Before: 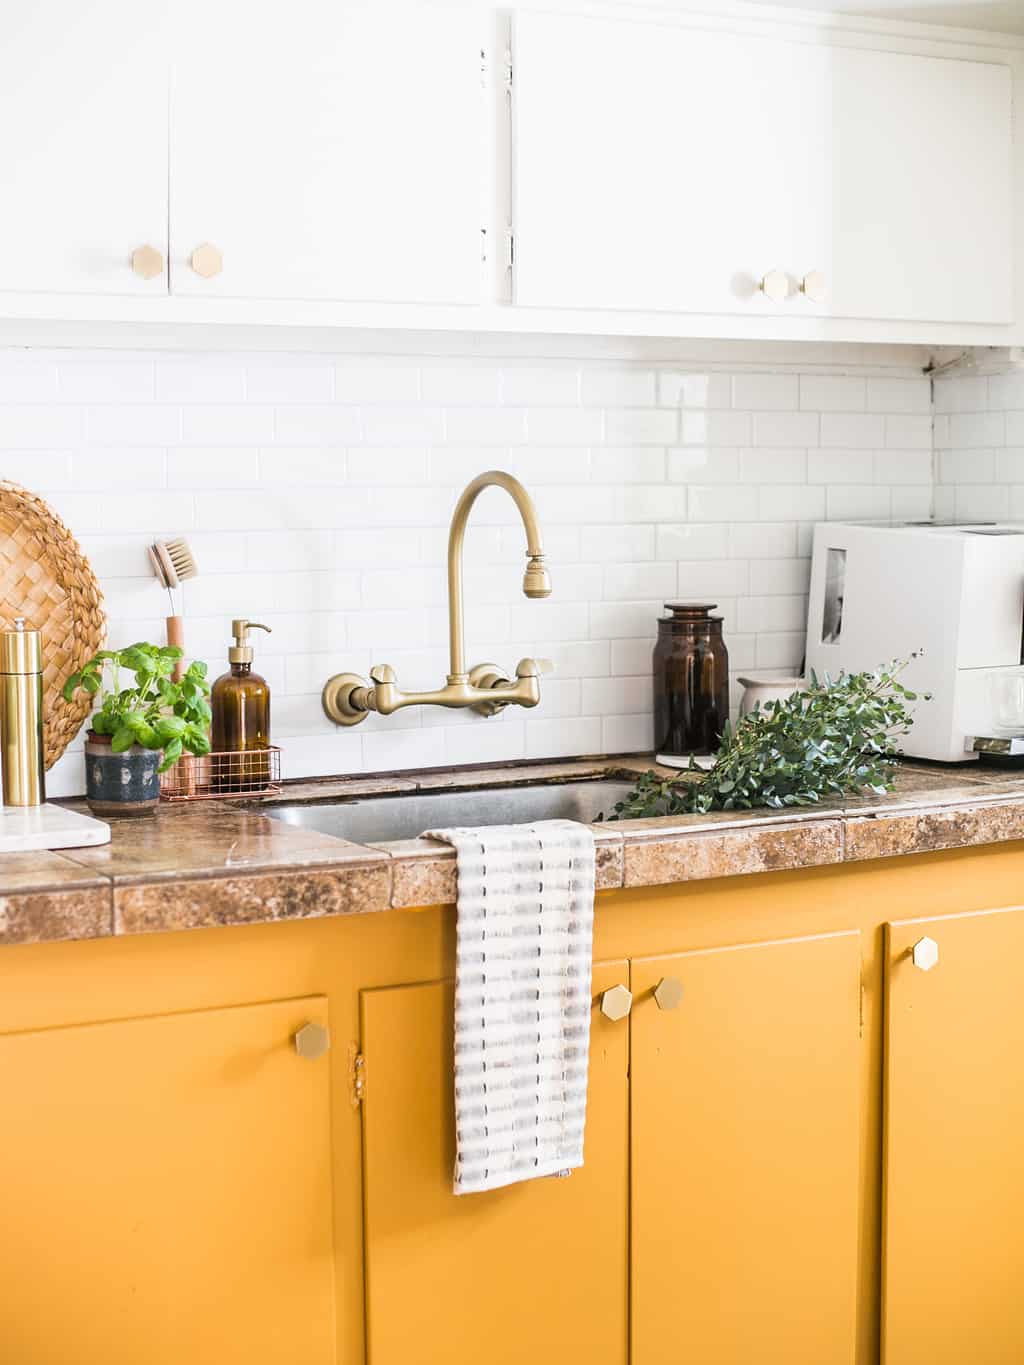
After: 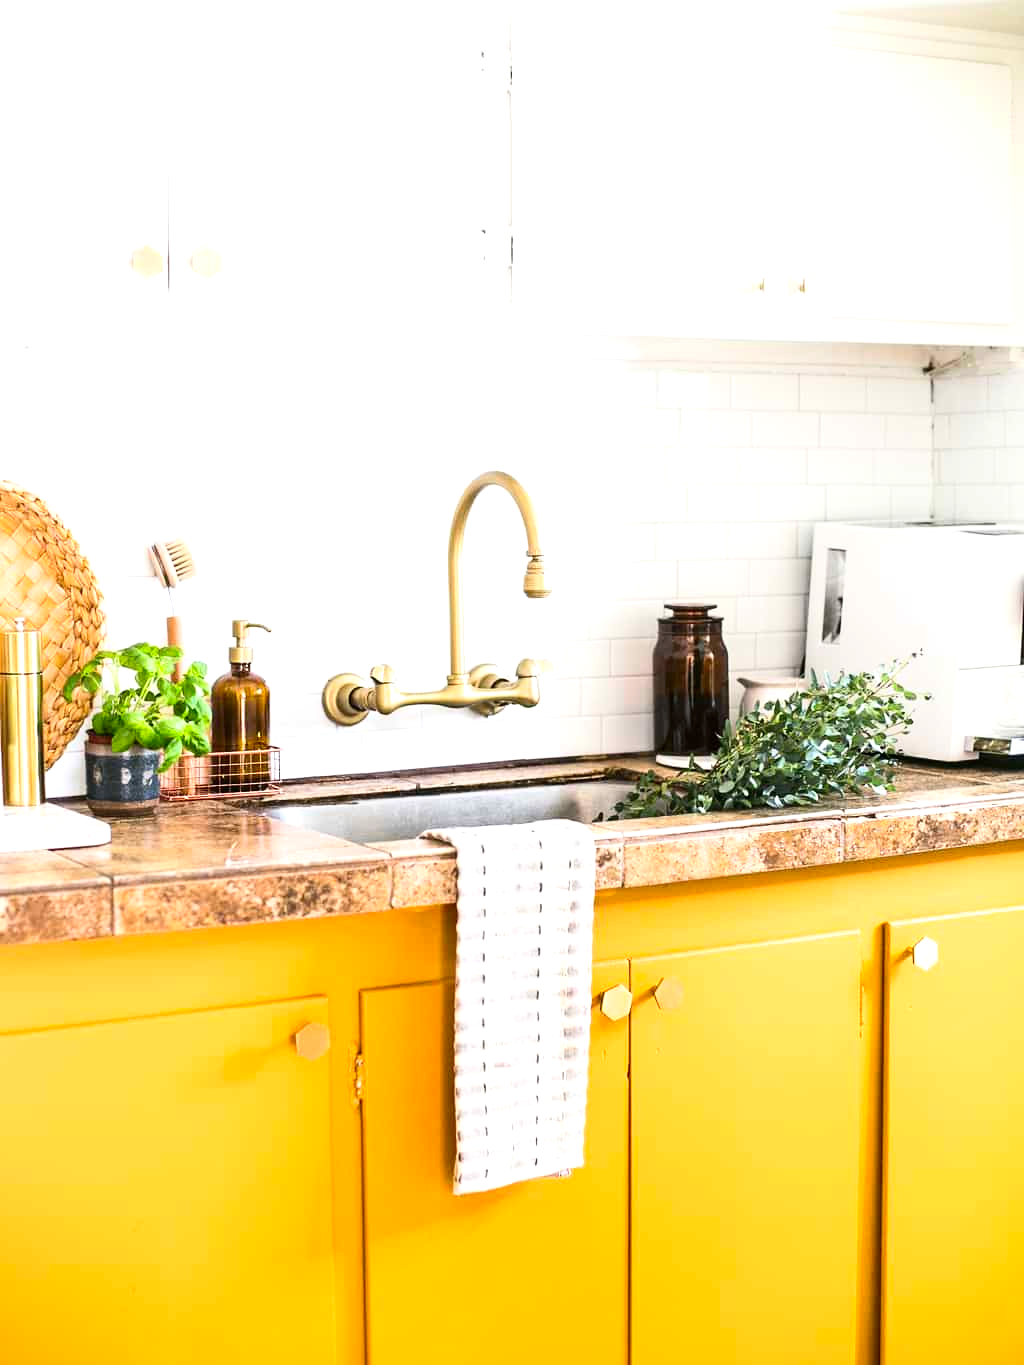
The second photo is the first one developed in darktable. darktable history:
contrast brightness saturation: contrast 0.181, saturation 0.309
exposure: black level correction 0.001, exposure 0.499 EV, compensate highlight preservation false
